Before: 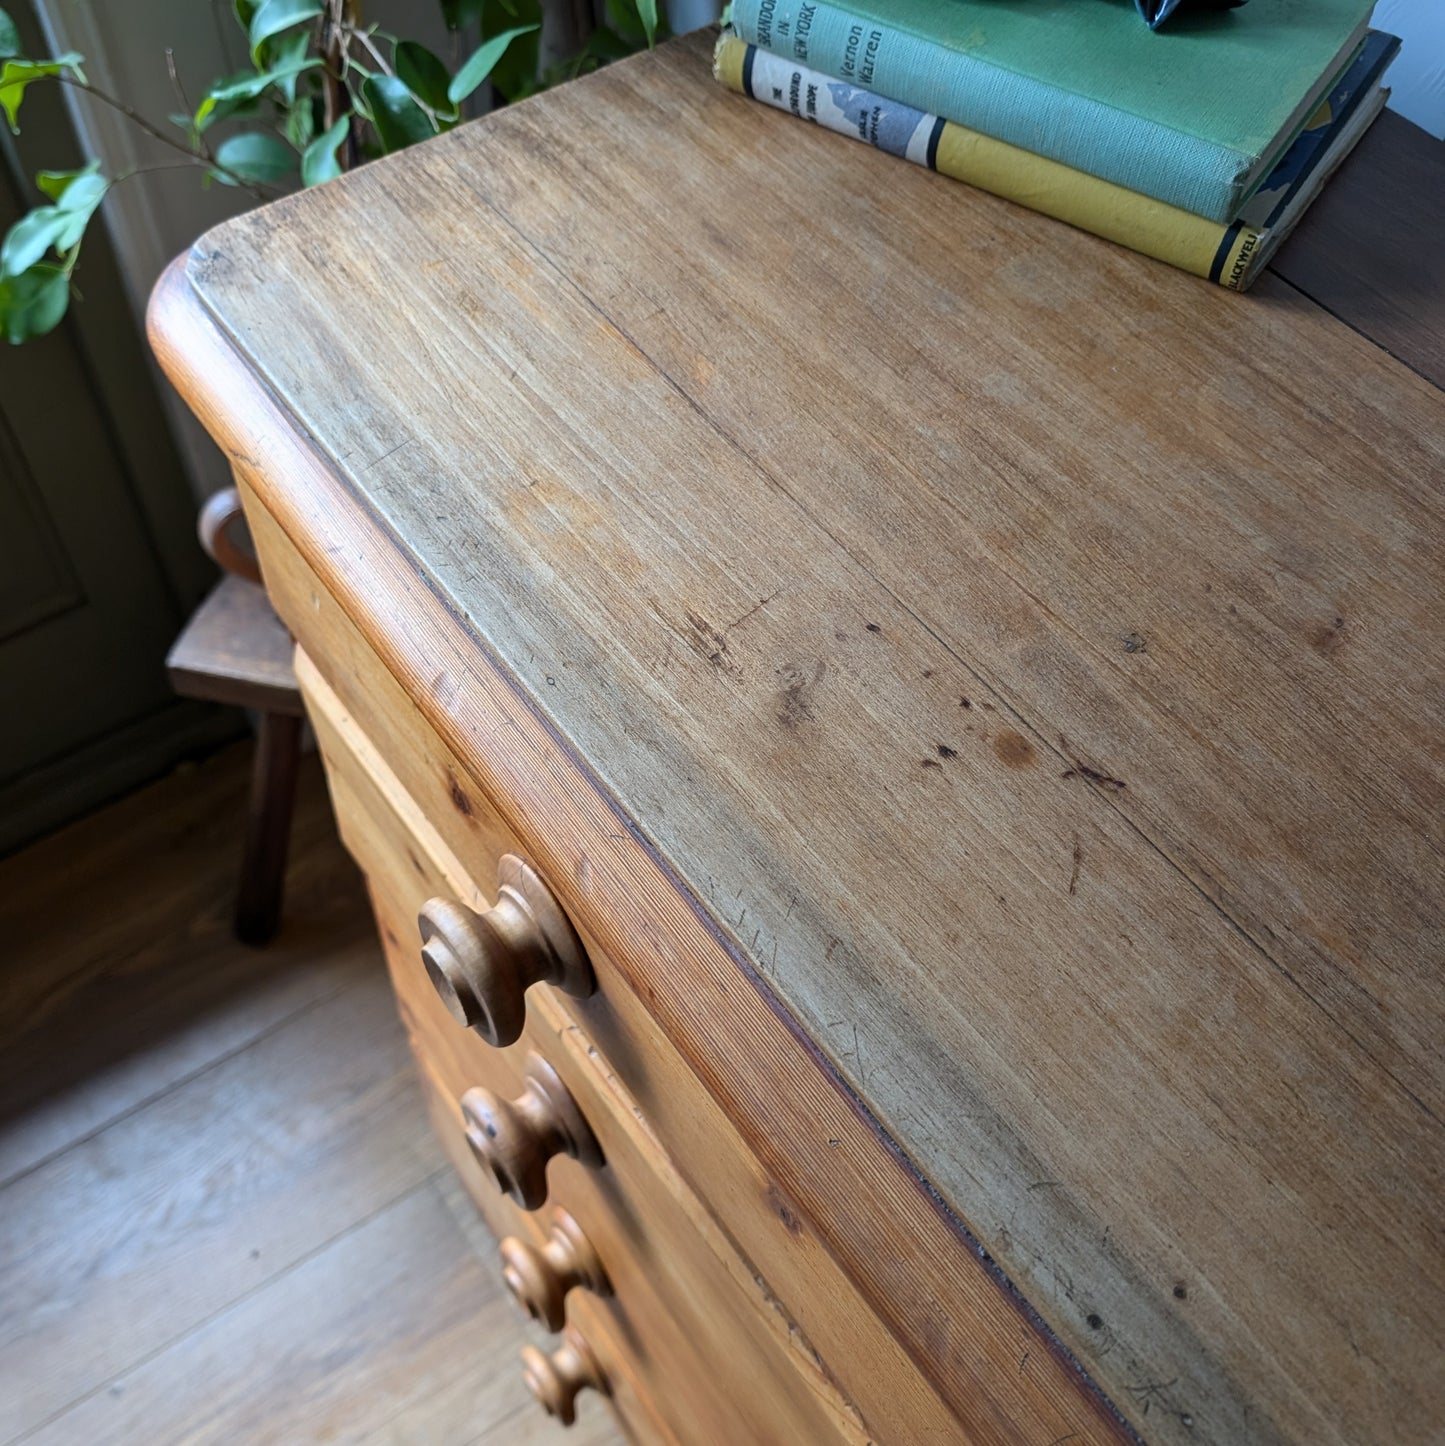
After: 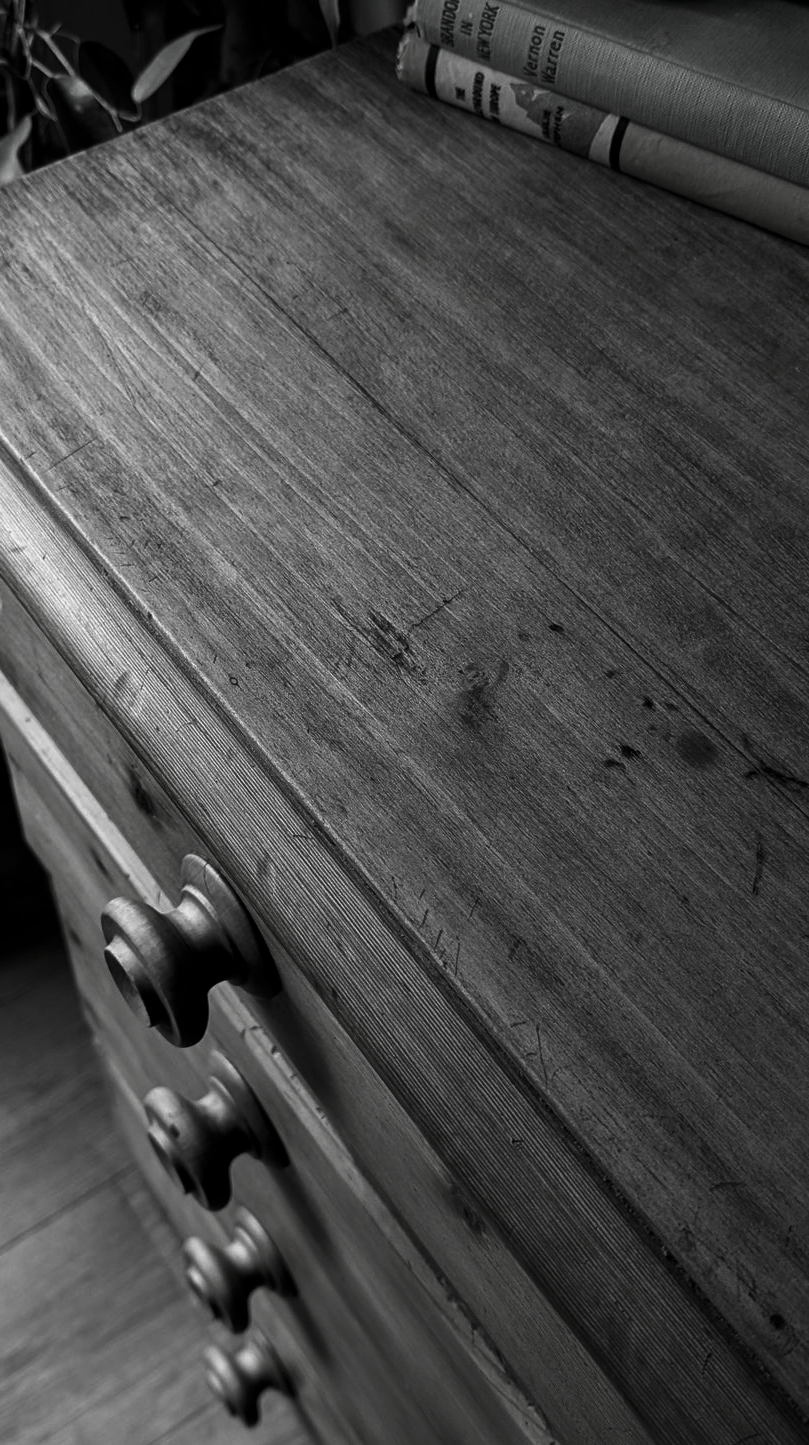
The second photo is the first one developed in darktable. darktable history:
color zones: curves: ch0 [(0, 0.5) (0.143, 0.5) (0.286, 0.5) (0.429, 0.5) (0.571, 0.5) (0.714, 0.476) (0.857, 0.5) (1, 0.5)]; ch2 [(0, 0.5) (0.143, 0.5) (0.286, 0.5) (0.429, 0.5) (0.571, 0.5) (0.714, 0.487) (0.857, 0.5) (1, 0.5)]
crop: left 21.998%, right 21.99%, bottom 0.007%
color balance rgb: global offset › luminance -0.509%, linear chroma grading › shadows 10.378%, linear chroma grading › highlights 9.72%, linear chroma grading › global chroma 15.374%, linear chroma grading › mid-tones 14.954%, perceptual saturation grading › global saturation 24.227%, perceptual saturation grading › highlights -23.434%, perceptual saturation grading › mid-tones 24.131%, perceptual saturation grading › shadows 40.26%, global vibrance 20.674%
contrast brightness saturation: contrast -0.025, brightness -0.595, saturation -0.993
